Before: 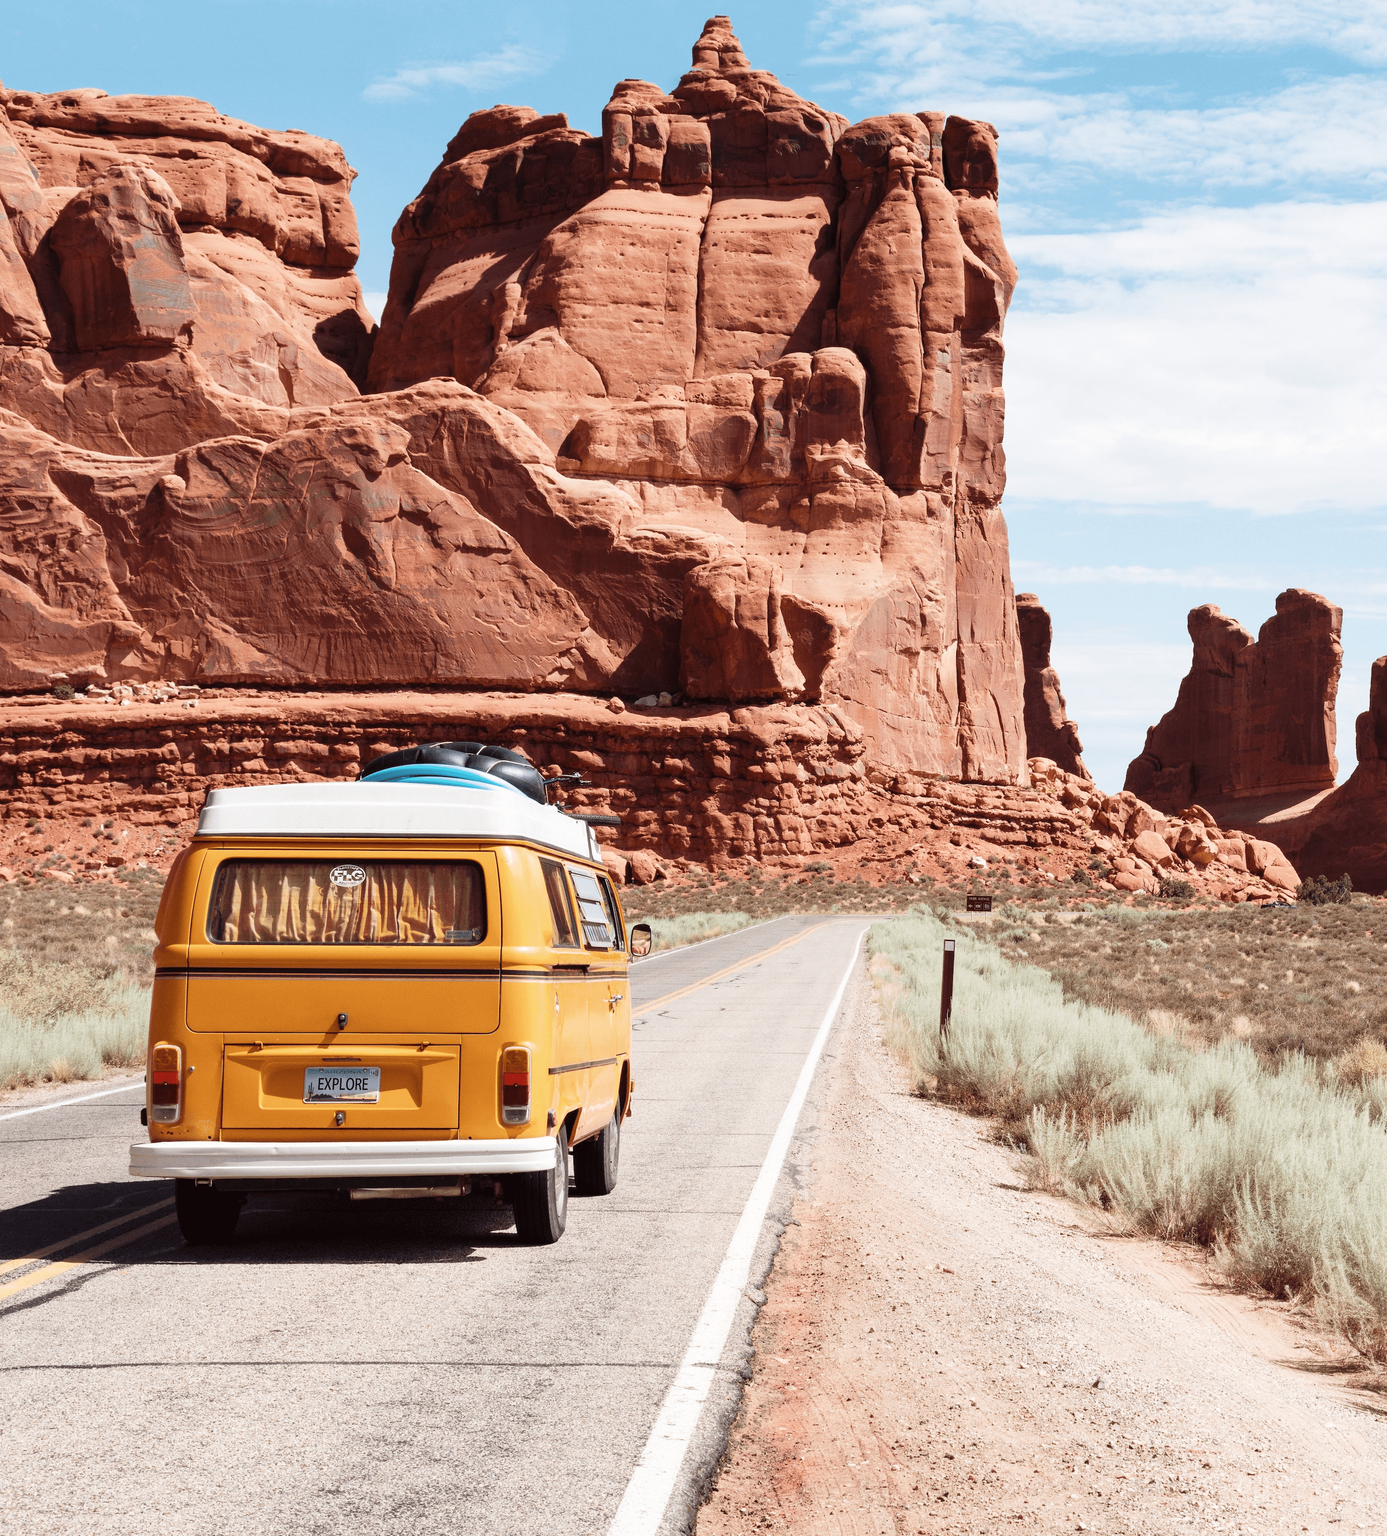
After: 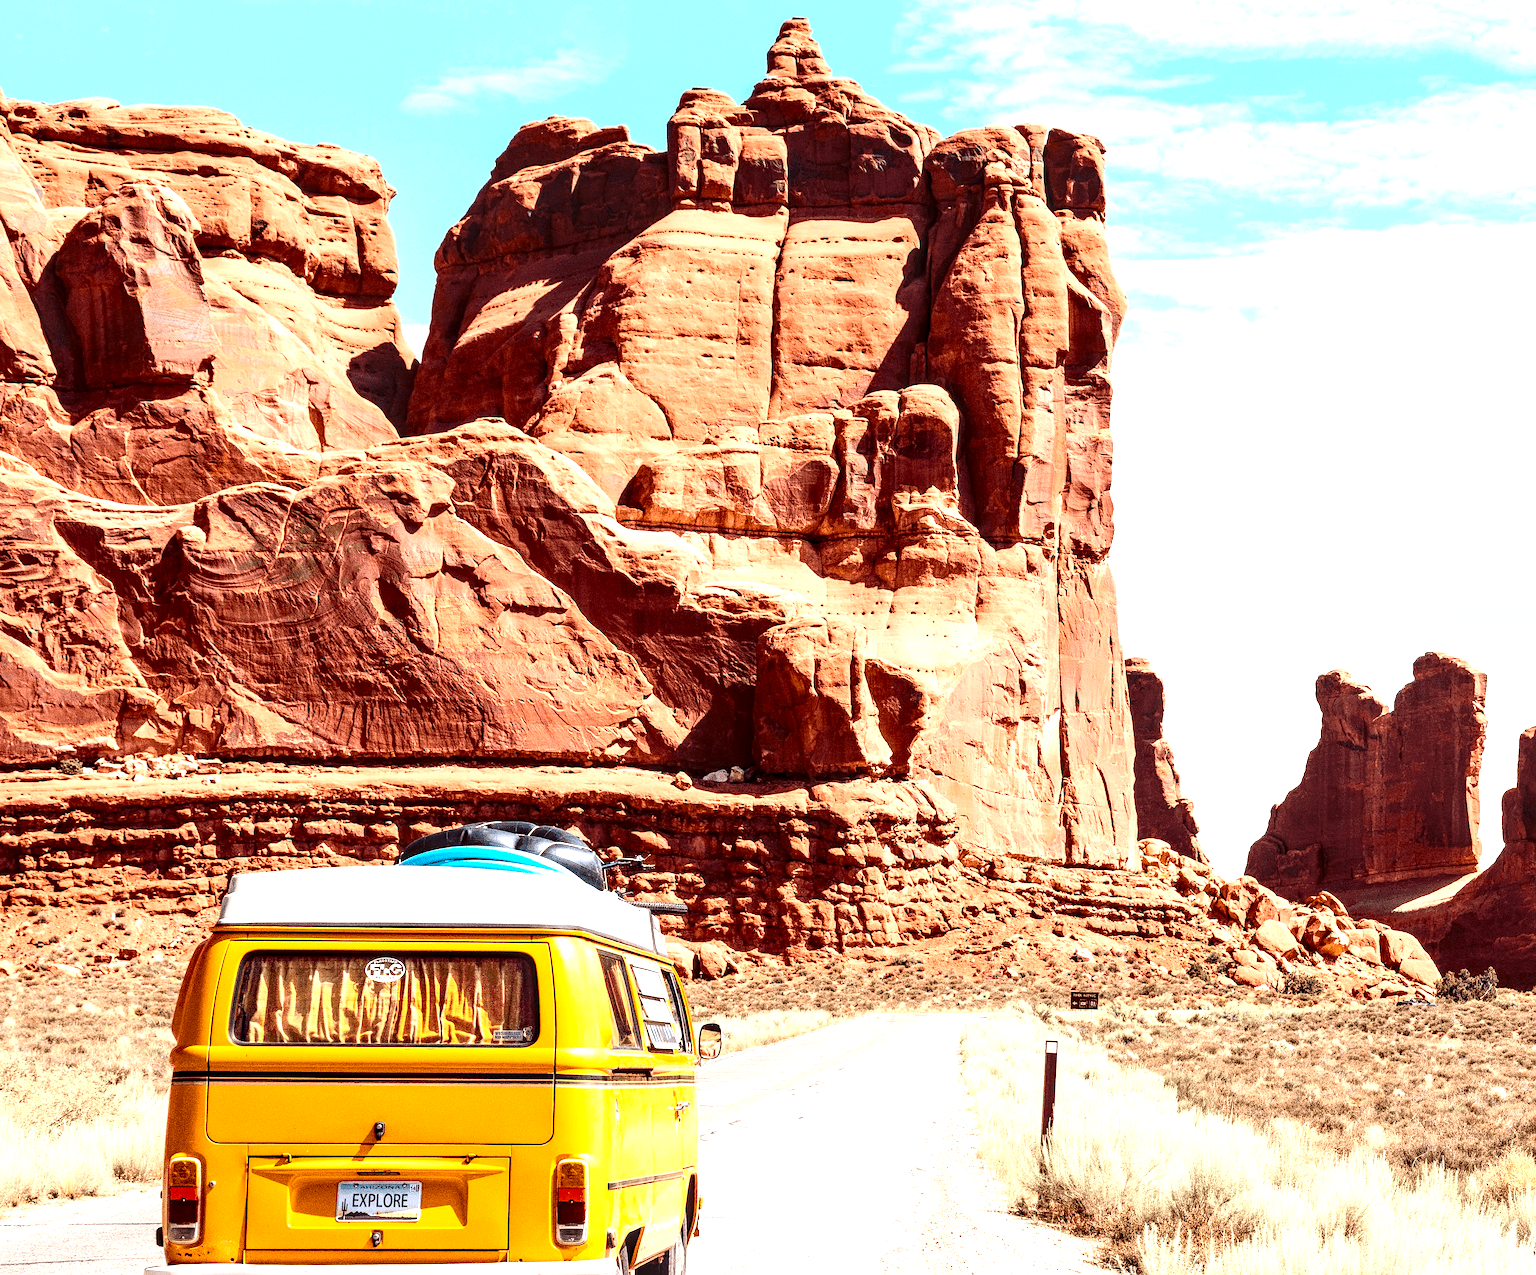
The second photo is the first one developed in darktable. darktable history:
grain: coarseness 0.09 ISO
sharpen: amount 0.2
local contrast: detail 160%
exposure: black level correction 0, exposure 1.1 EV, compensate exposure bias true, compensate highlight preservation false
crop: bottom 24.988%
contrast brightness saturation: contrast 0.28
color balance rgb: perceptual saturation grading › global saturation 25%, global vibrance 20%
